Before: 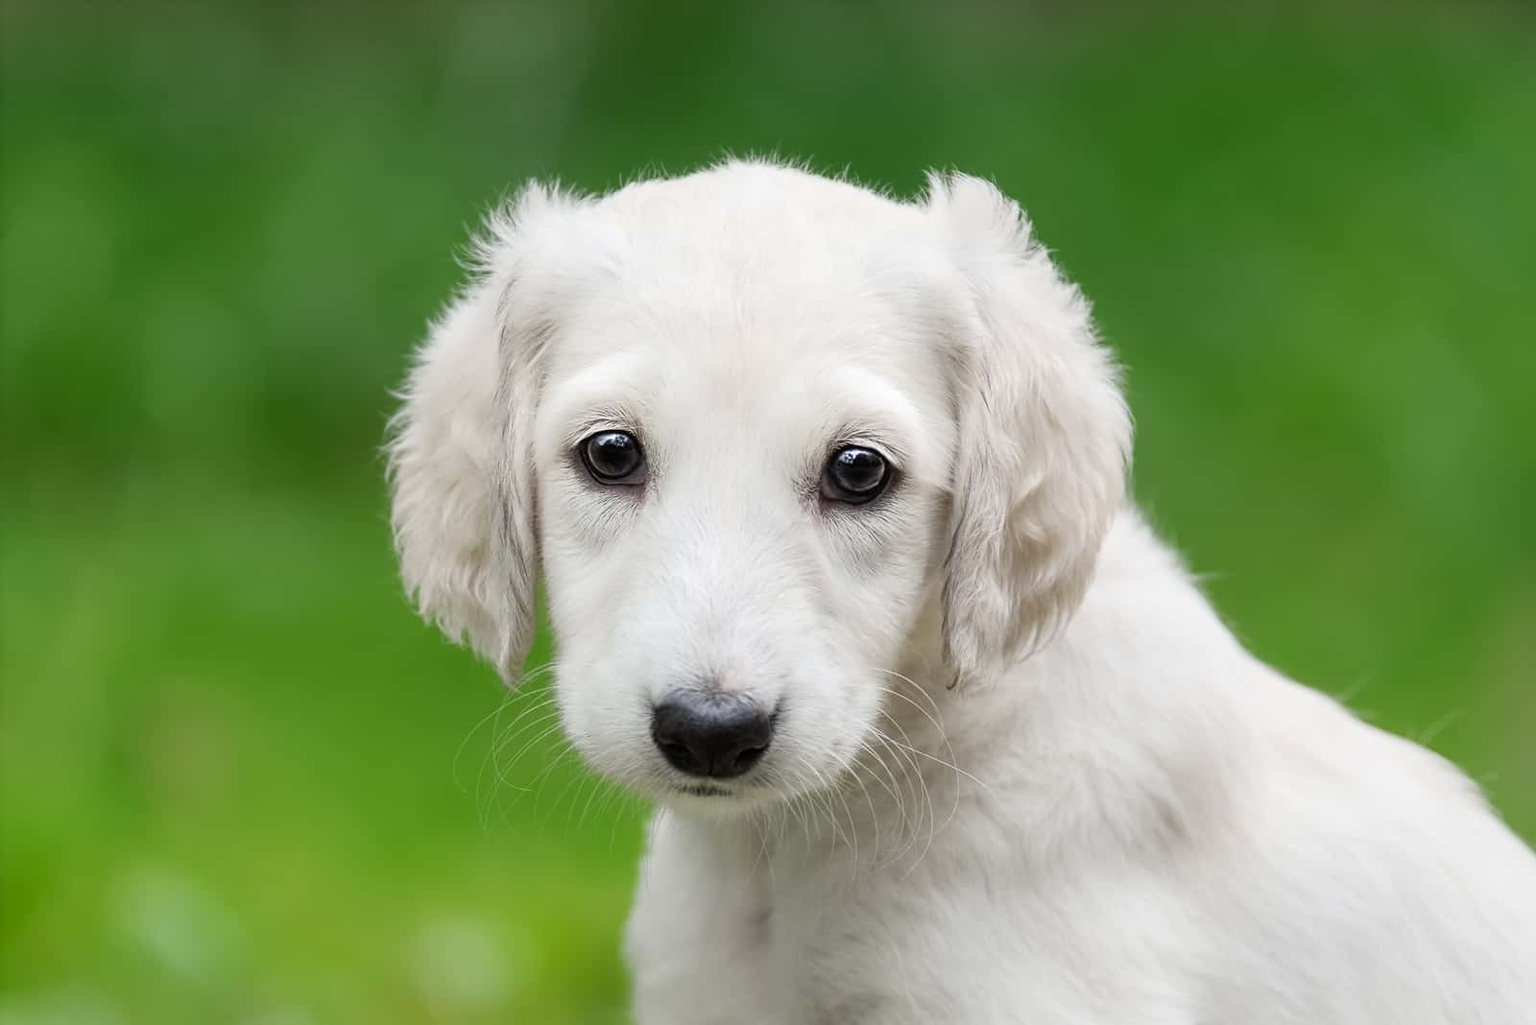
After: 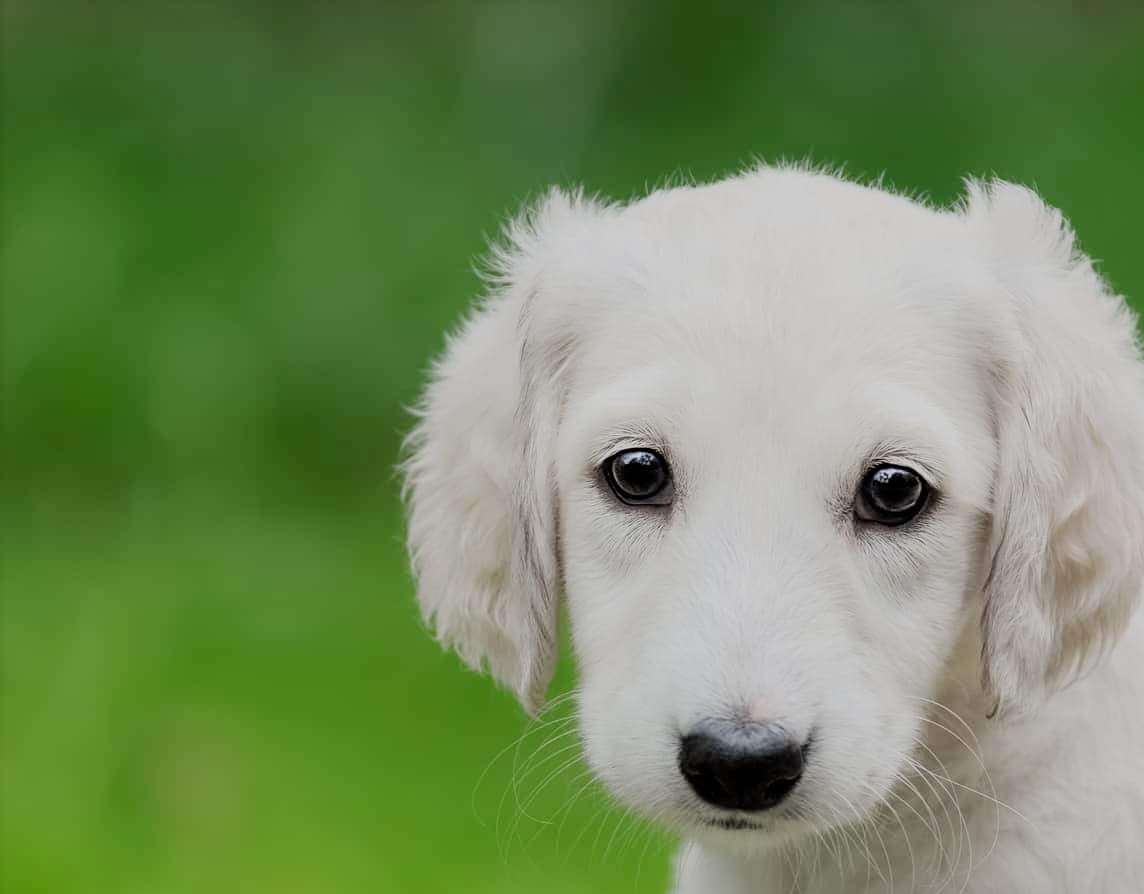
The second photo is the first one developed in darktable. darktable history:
crop: right 28.472%, bottom 16.203%
filmic rgb: black relative exposure -7.38 EV, white relative exposure 5.08 EV, threshold 3.02 EV, hardness 3.2, enable highlight reconstruction true
